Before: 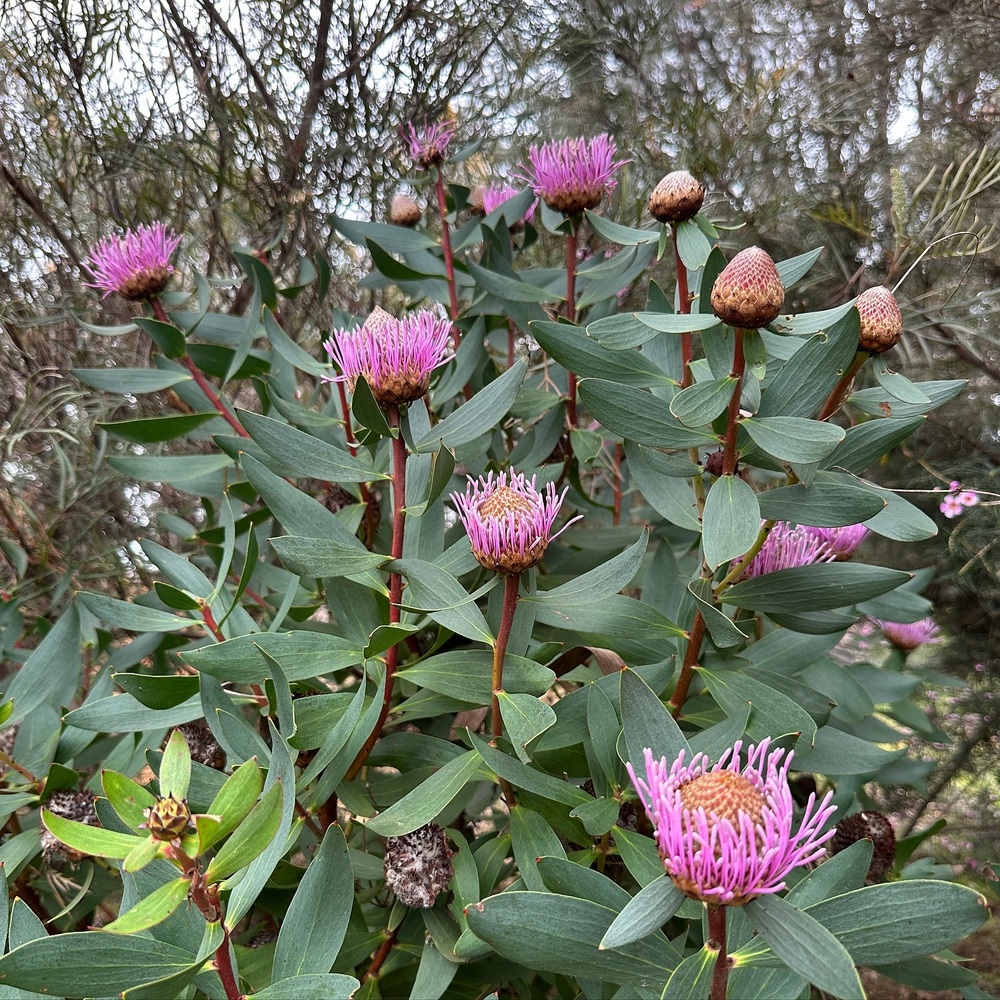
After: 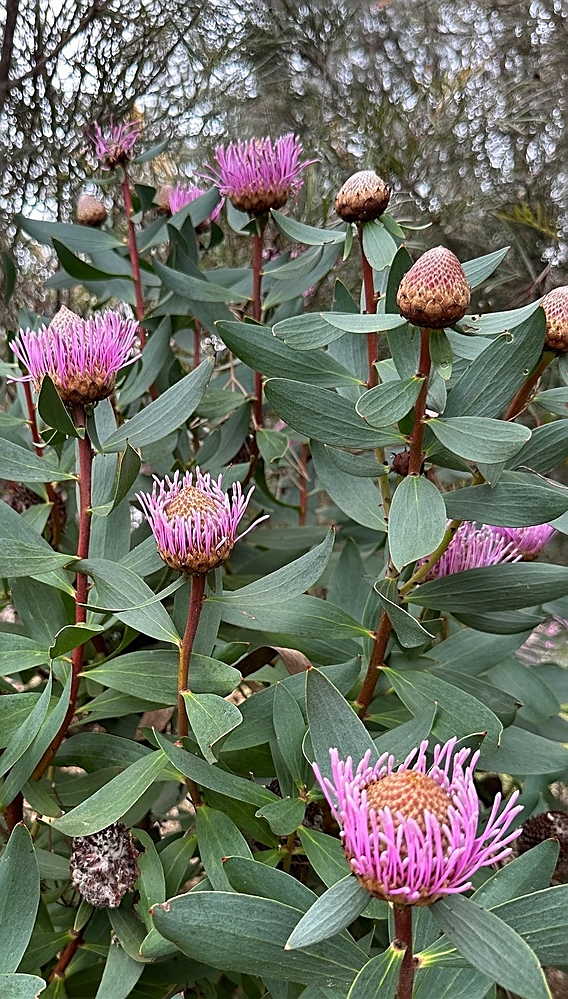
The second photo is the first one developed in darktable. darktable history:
sharpen: on, module defaults
crop: left 31.428%, top 0.003%, right 11.746%
